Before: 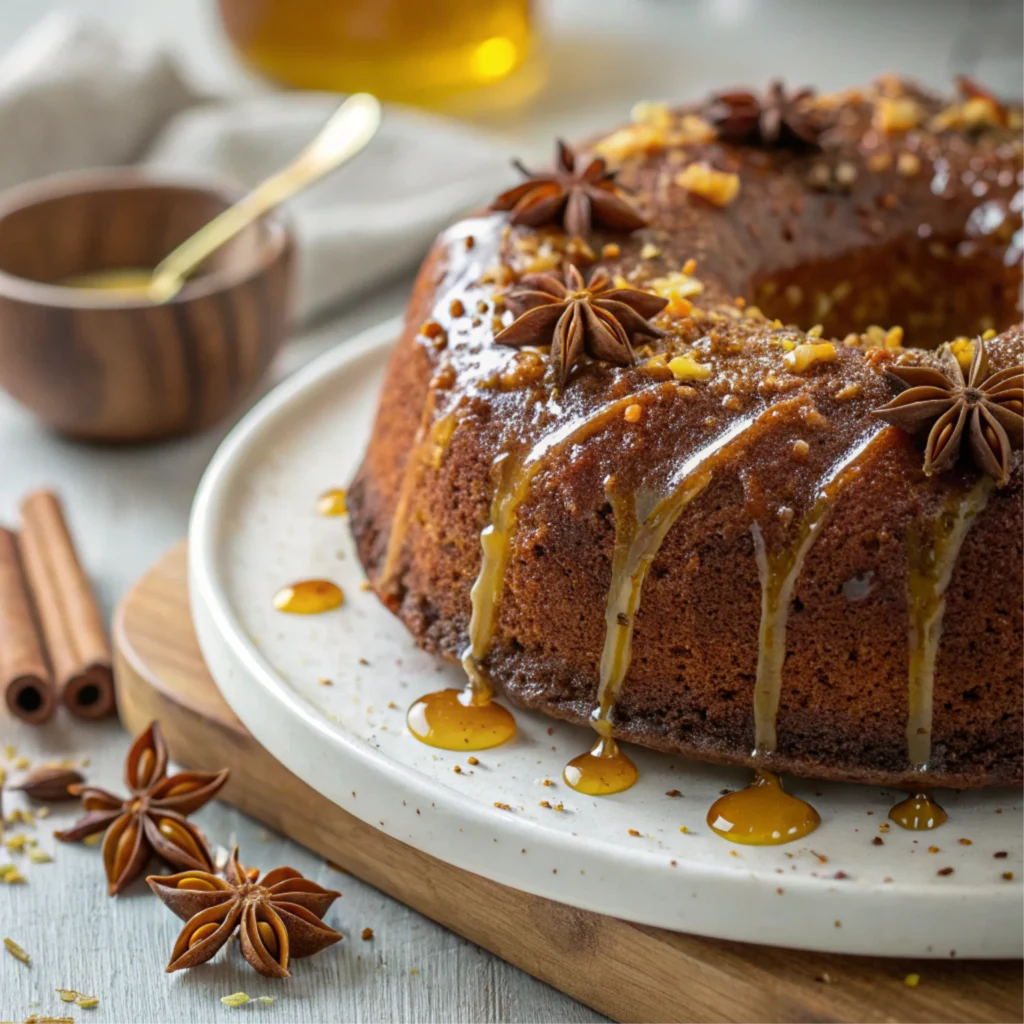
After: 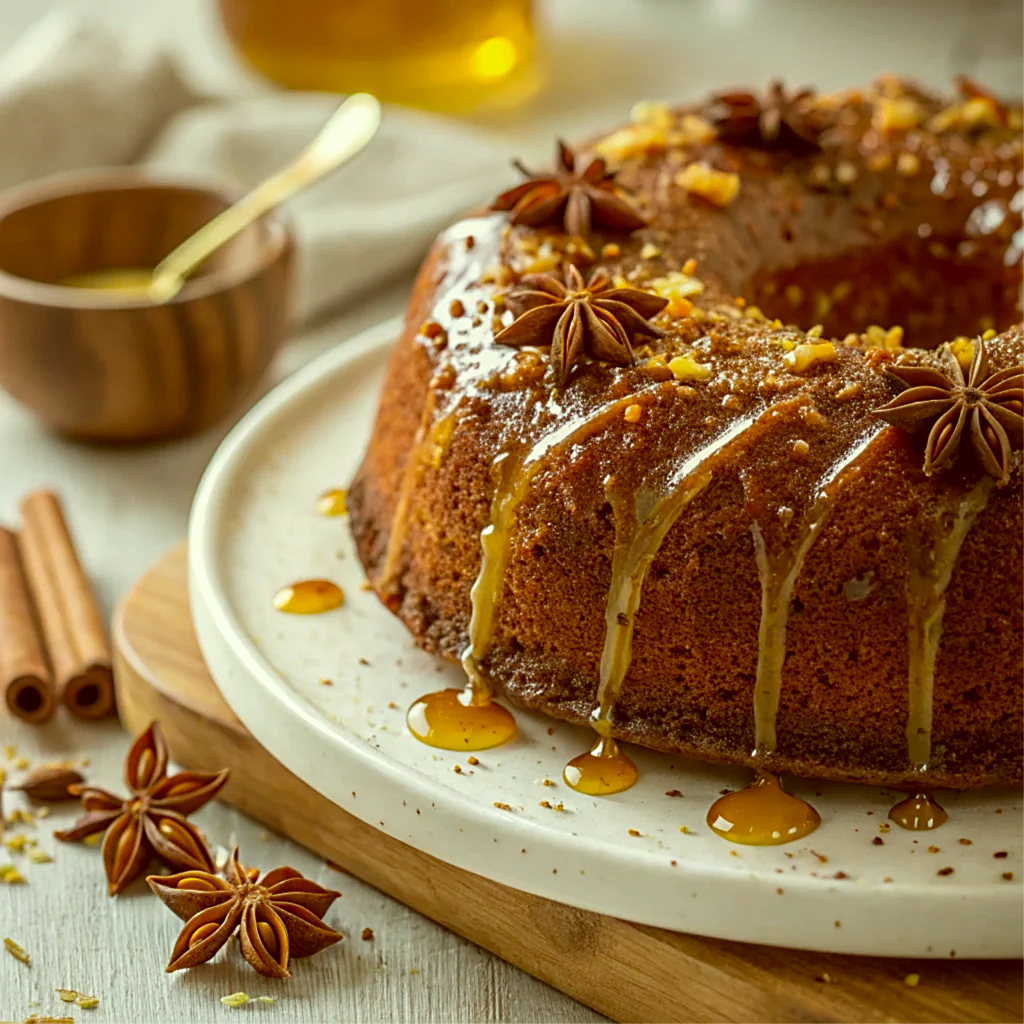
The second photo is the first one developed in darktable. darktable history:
sharpen: on, module defaults
color correction: highlights a* -5.49, highlights b* 9.8, shadows a* 9.85, shadows b* 24.68
